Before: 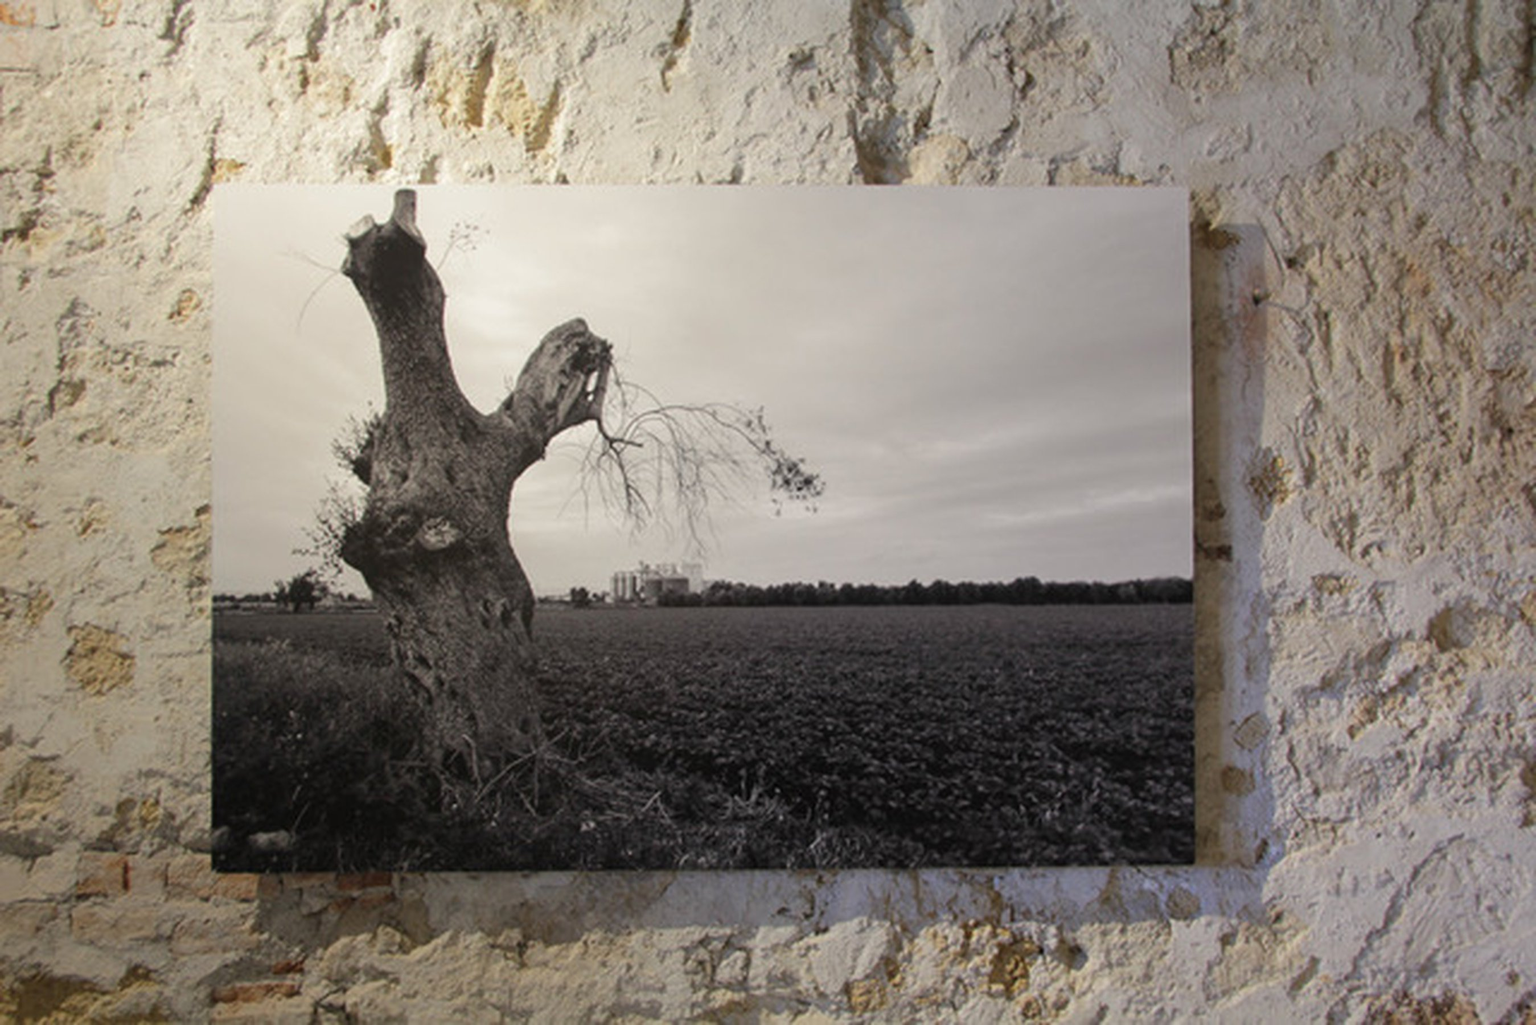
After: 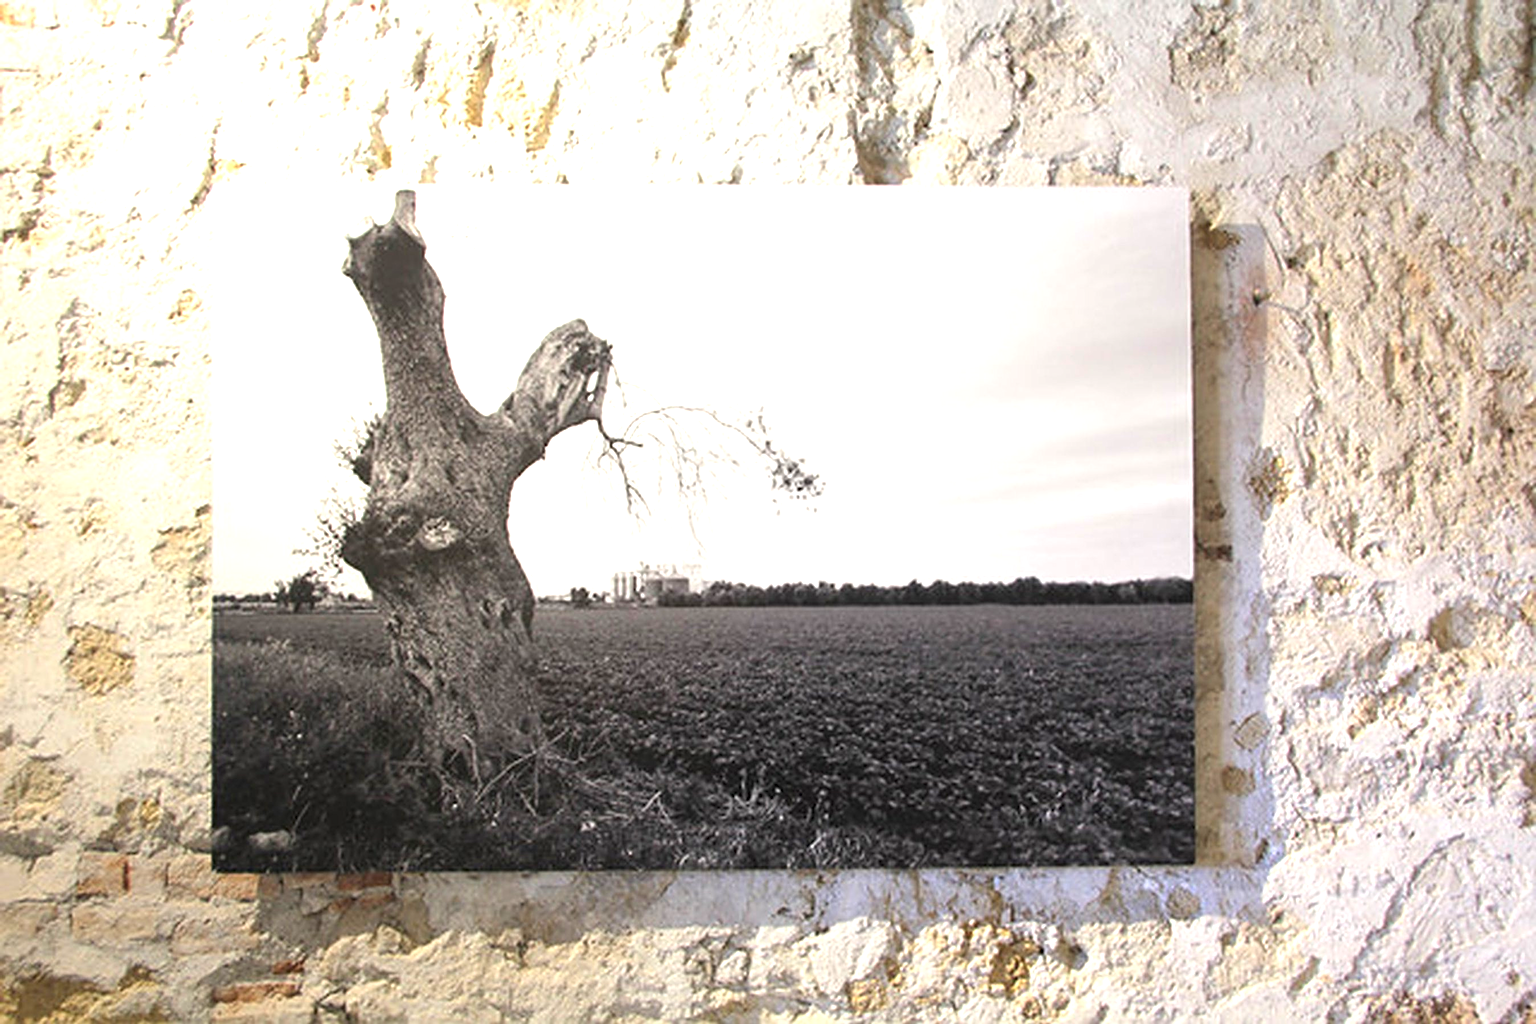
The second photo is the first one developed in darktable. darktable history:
sharpen: radius 2.543, amount 0.636
exposure: black level correction 0, exposure 1.45 EV, compensate exposure bias true, compensate highlight preservation false
